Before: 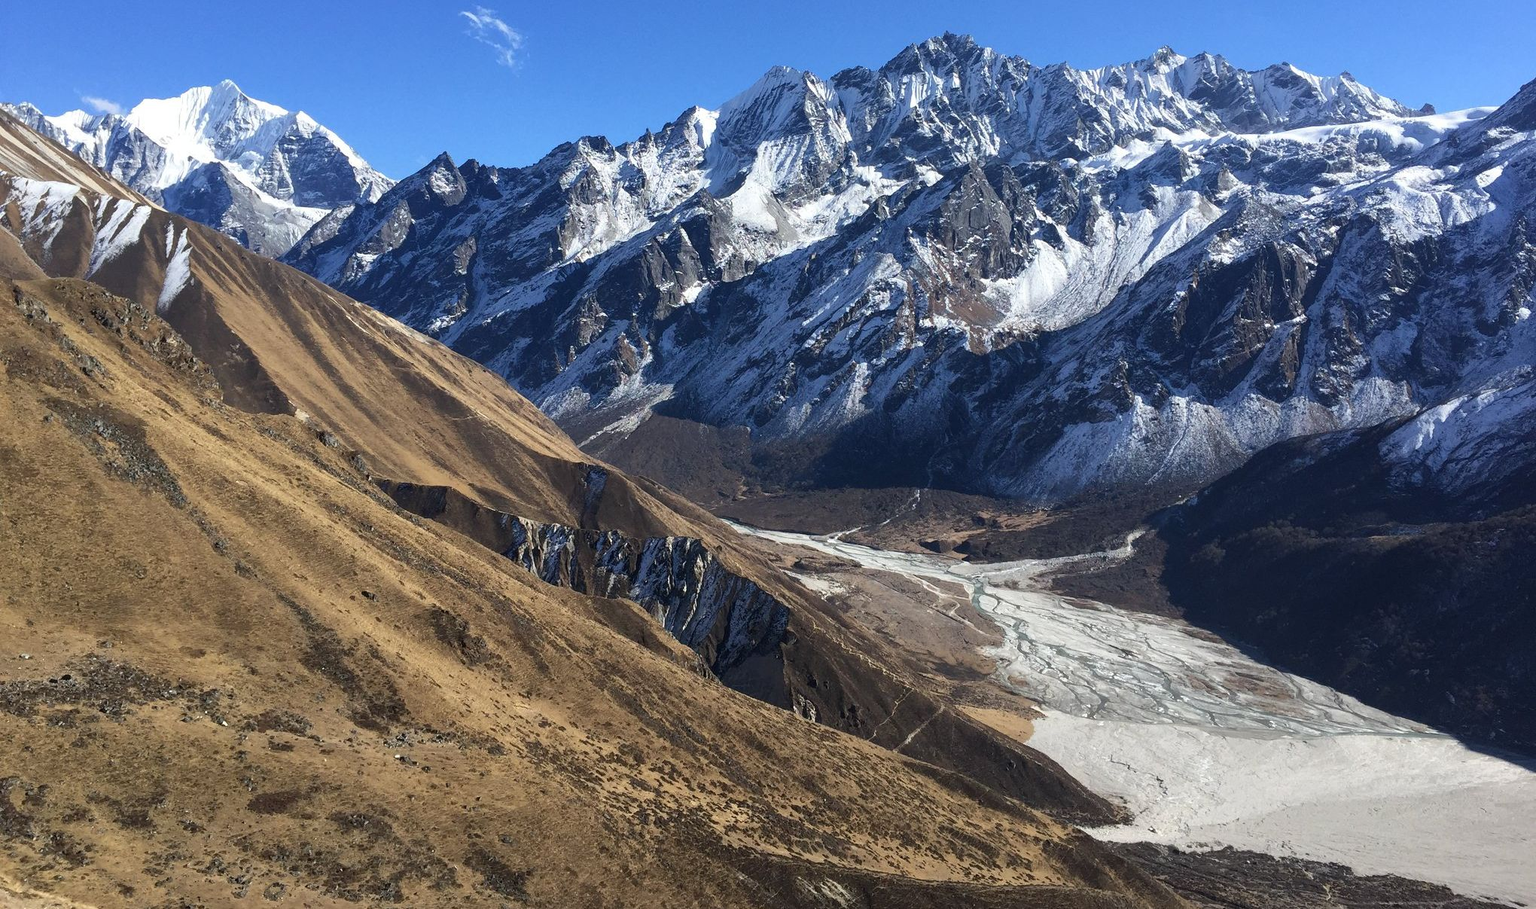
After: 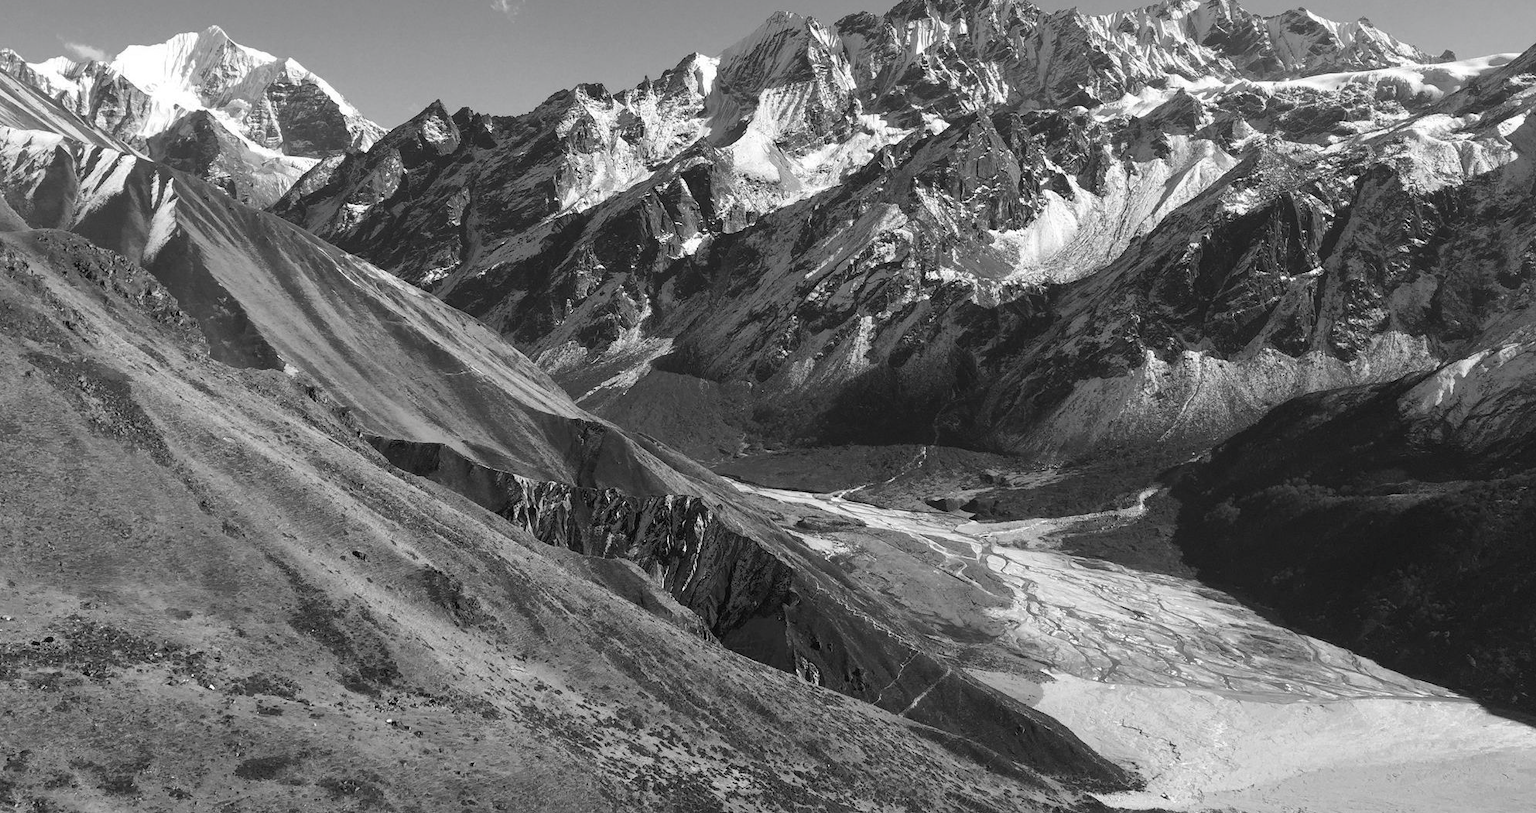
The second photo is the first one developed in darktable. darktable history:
shadows and highlights: shadows 25.55, highlights -26.13
contrast brightness saturation: saturation -0.984
crop: left 1.255%, top 6.101%, right 1.411%, bottom 6.812%
